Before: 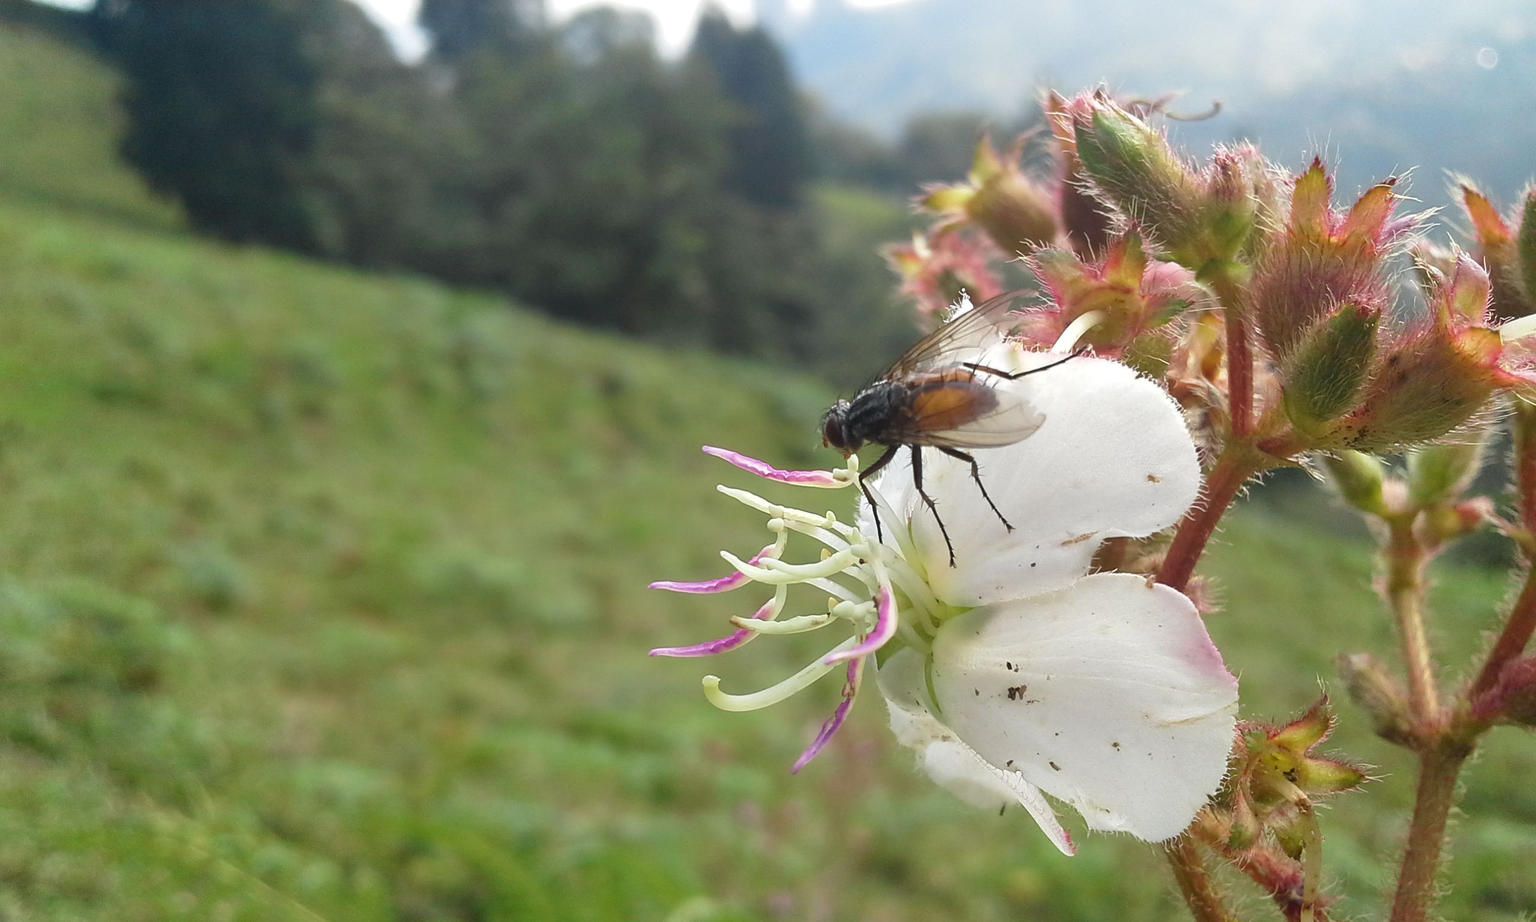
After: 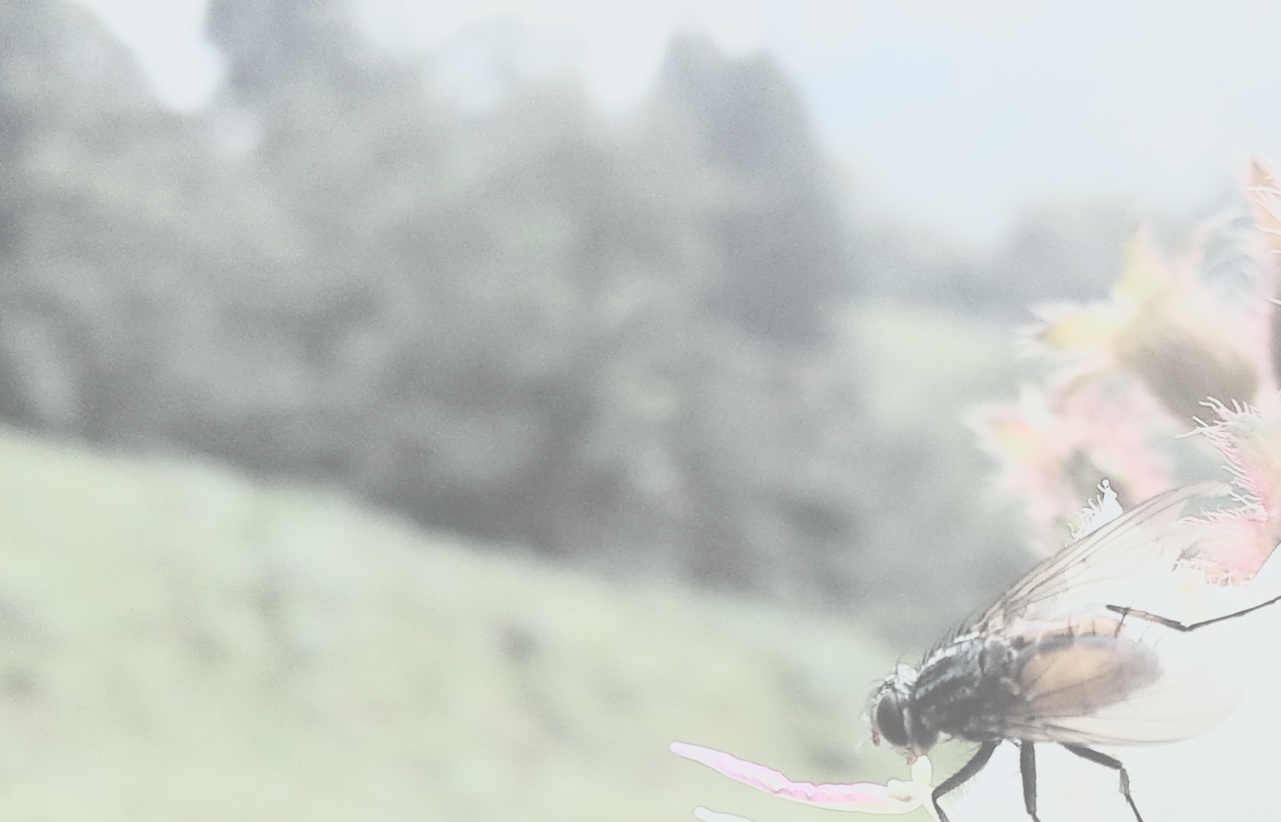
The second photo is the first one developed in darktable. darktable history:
crop: left 19.556%, right 30.401%, bottom 46.458%
rgb curve: curves: ch0 [(0, 0) (0.21, 0.15) (0.24, 0.21) (0.5, 0.75) (0.75, 0.96) (0.89, 0.99) (1, 1)]; ch1 [(0, 0.02) (0.21, 0.13) (0.25, 0.2) (0.5, 0.67) (0.75, 0.9) (0.89, 0.97) (1, 1)]; ch2 [(0, 0.02) (0.21, 0.13) (0.25, 0.2) (0.5, 0.67) (0.75, 0.9) (0.89, 0.97) (1, 1)], compensate middle gray true
contrast brightness saturation: contrast -0.32, brightness 0.75, saturation -0.78
color balance: mode lift, gamma, gain (sRGB), lift [0.97, 1, 1, 1], gamma [1.03, 1, 1, 1]
color calibration: illuminant Planckian (black body), adaptation linear Bradford (ICC v4), x 0.361, y 0.366, temperature 4511.61 K, saturation algorithm version 1 (2020)
